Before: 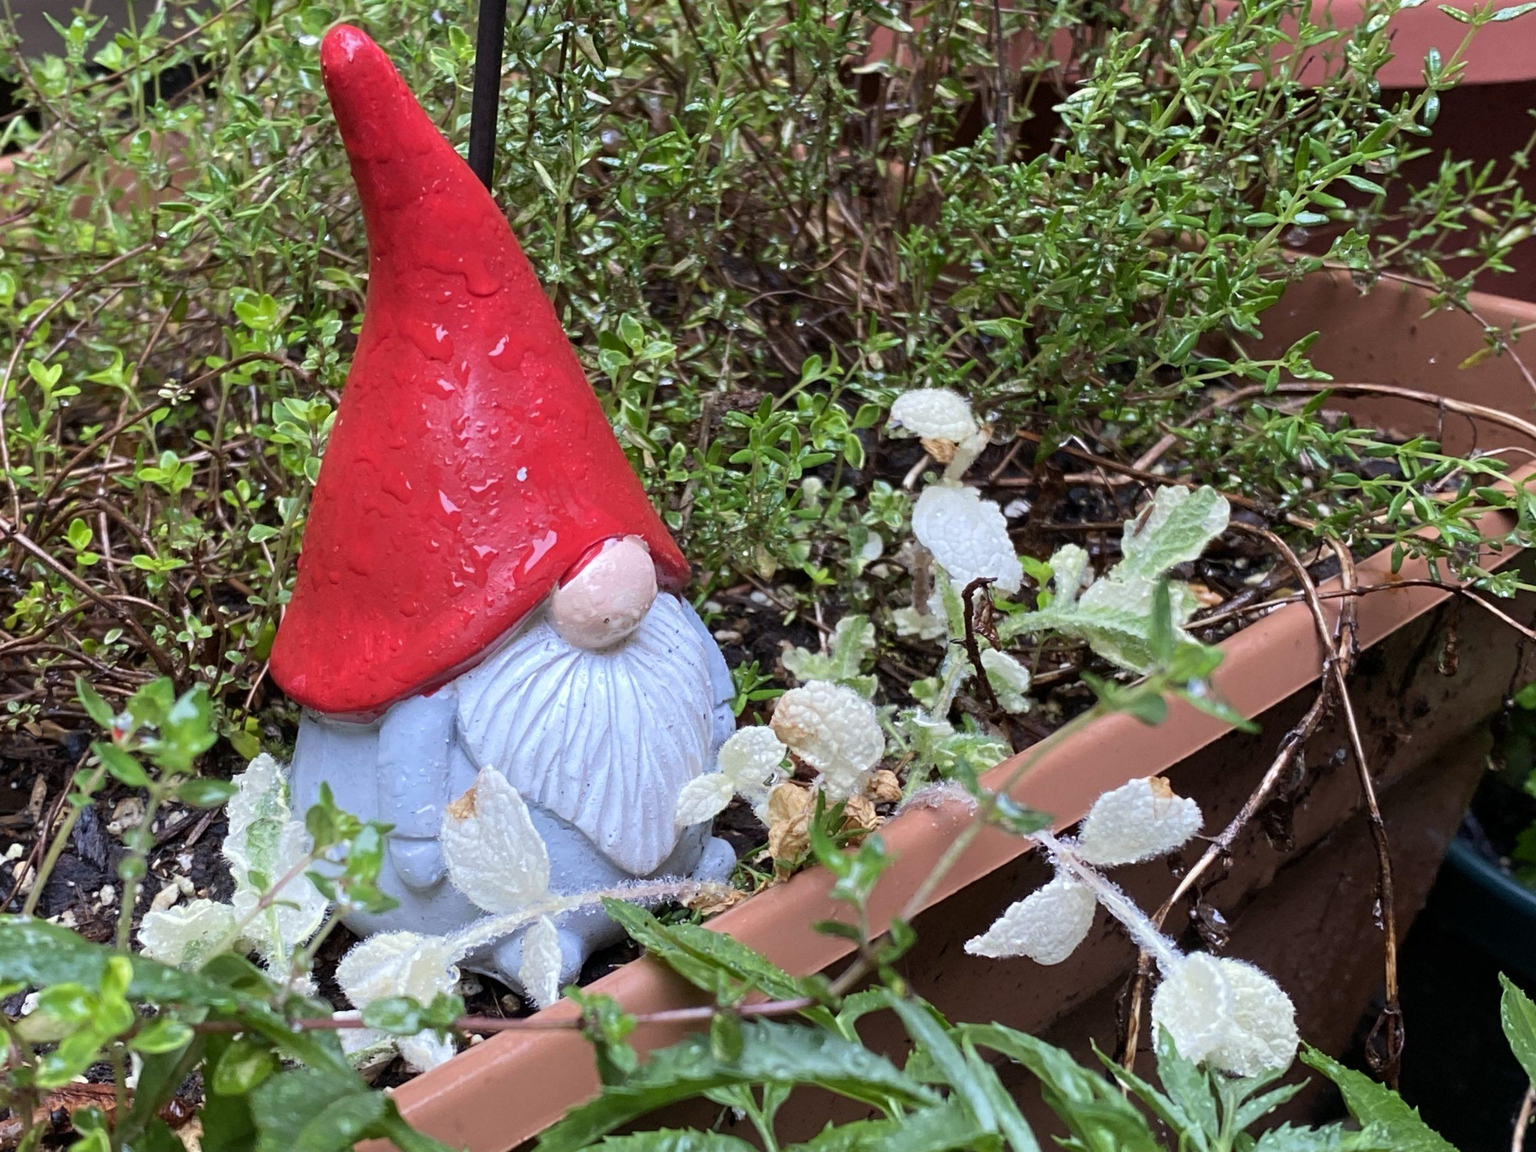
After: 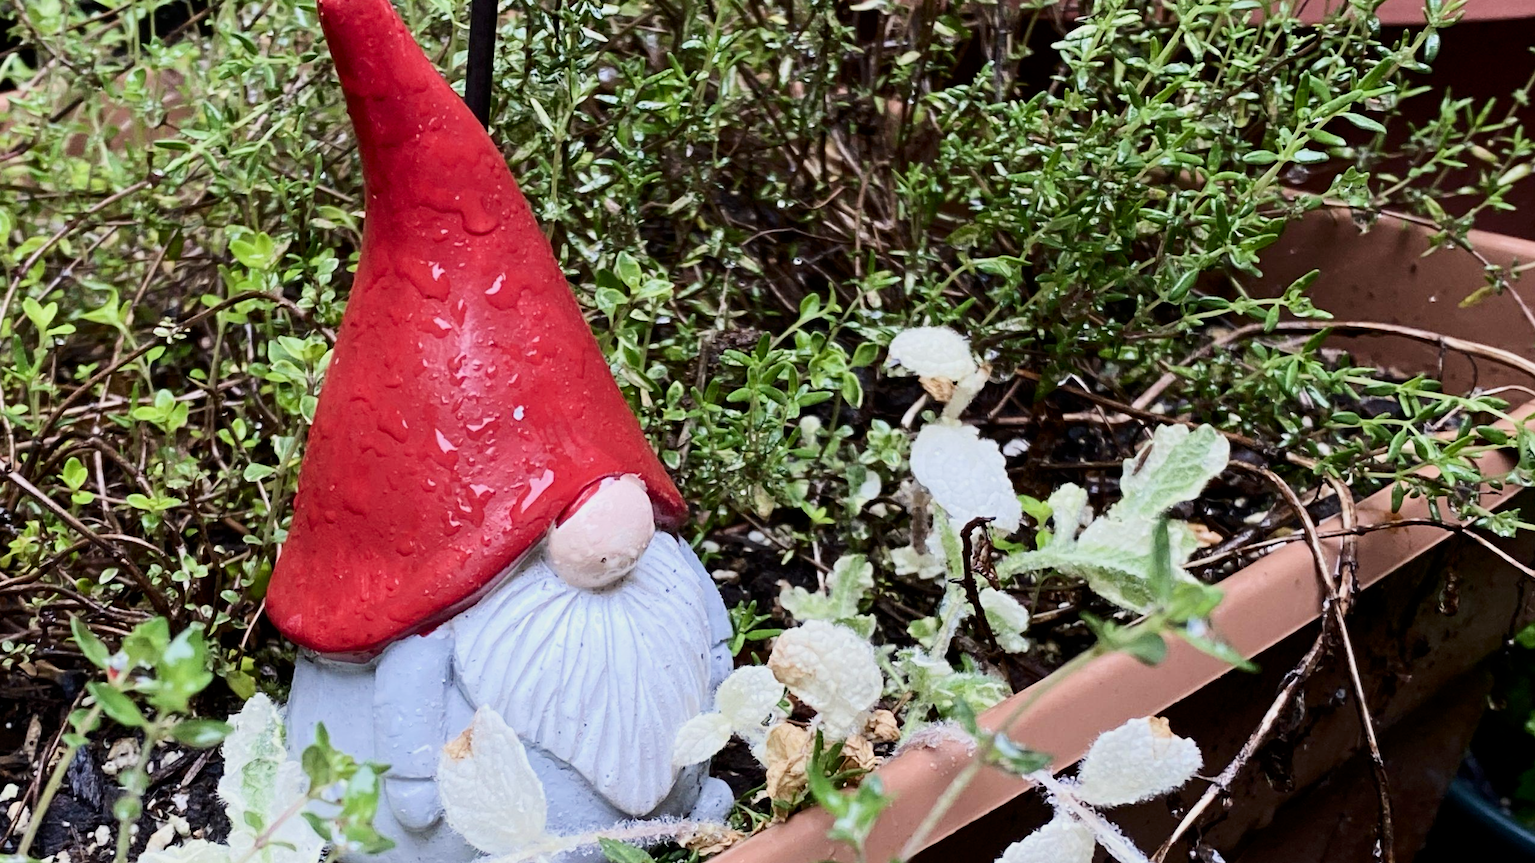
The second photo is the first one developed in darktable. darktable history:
exposure: exposure 0.2 EV, compensate highlight preservation false
filmic rgb: black relative exposure -7.65 EV, white relative exposure 4.56 EV, hardness 3.61
crop: left 0.387%, top 5.469%, bottom 19.809%
contrast brightness saturation: contrast 0.28
